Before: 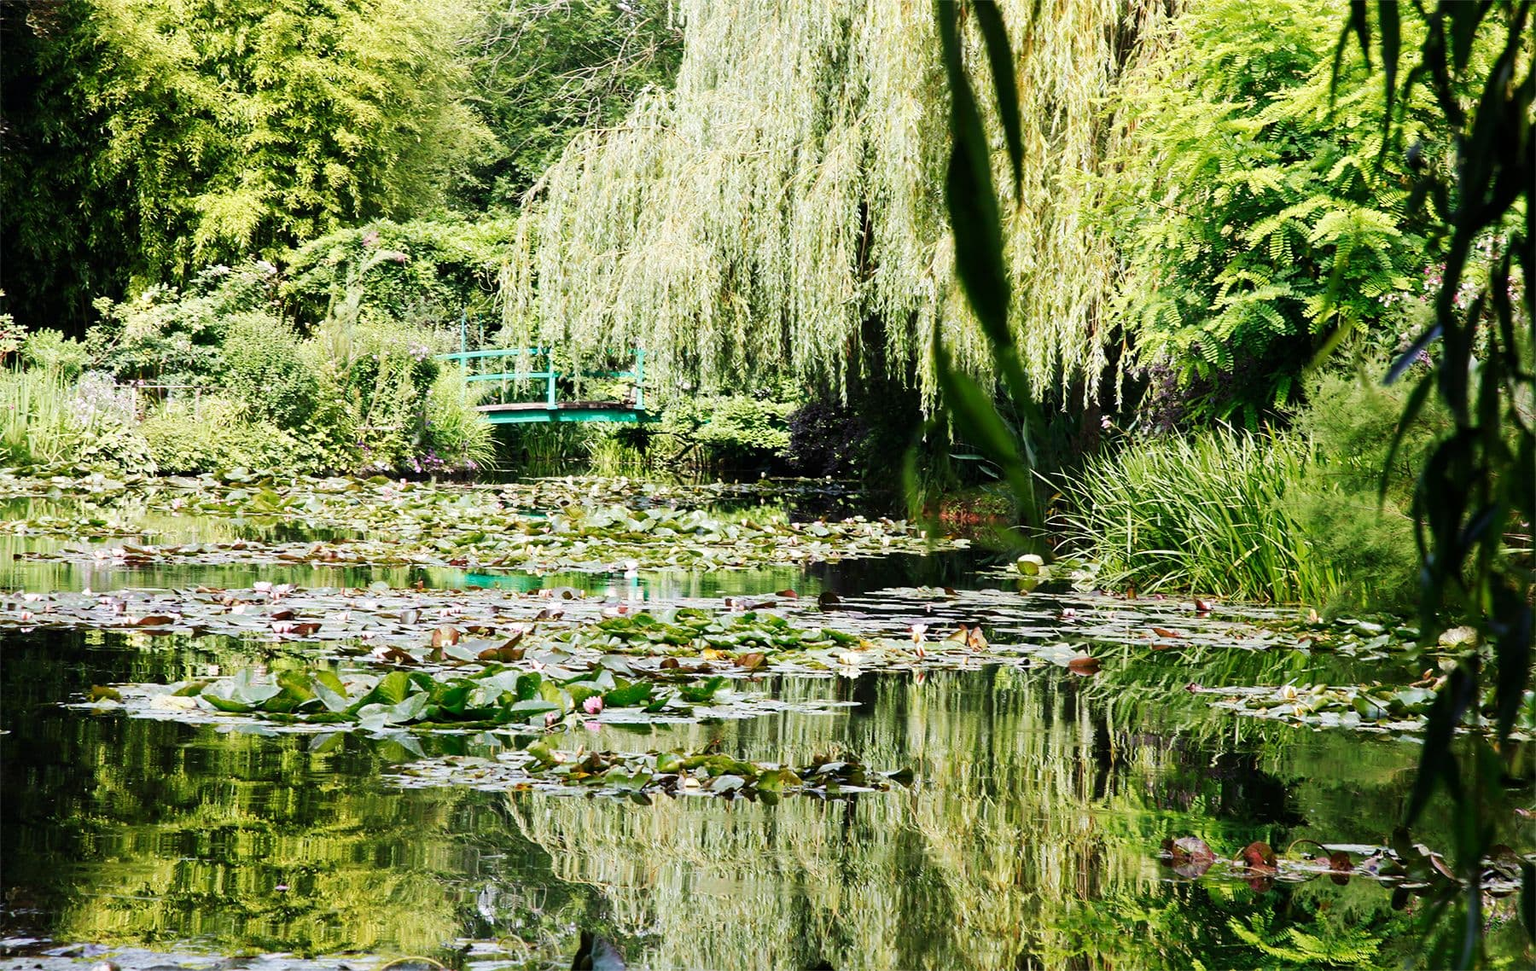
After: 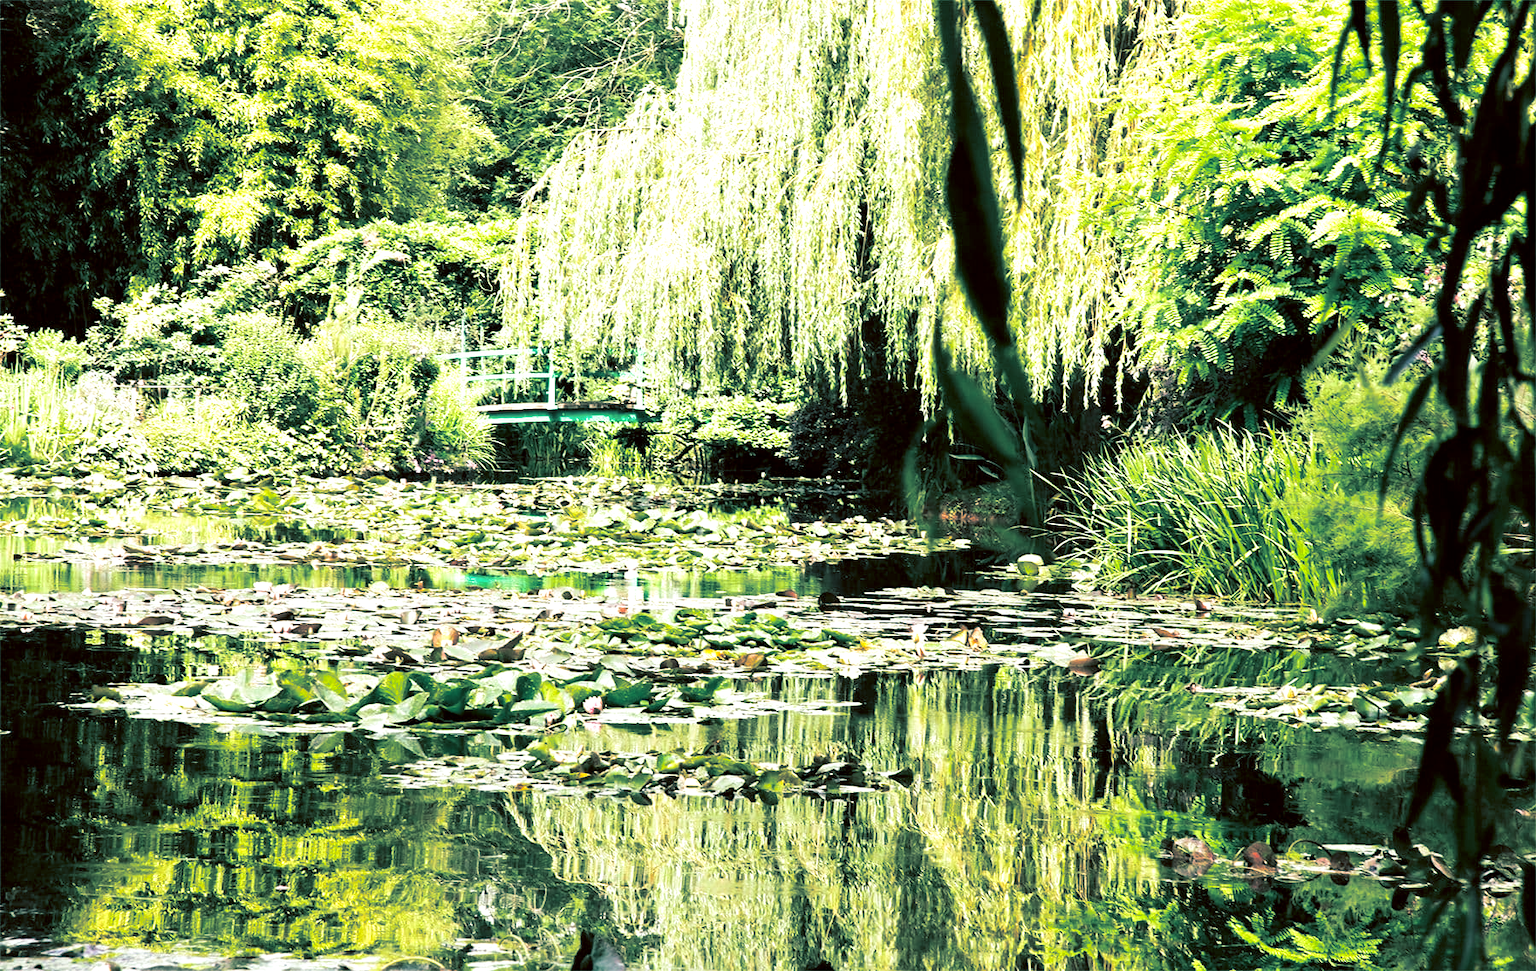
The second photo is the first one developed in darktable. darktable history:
exposure: black level correction 0, exposure 0.7 EV, compensate exposure bias true, compensate highlight preservation false
color correction: highlights a* -5.3, highlights b* 9.8, shadows a* 9.8, shadows b* 24.26
split-toning: shadows › hue 186.43°, highlights › hue 49.29°, compress 30.29%
